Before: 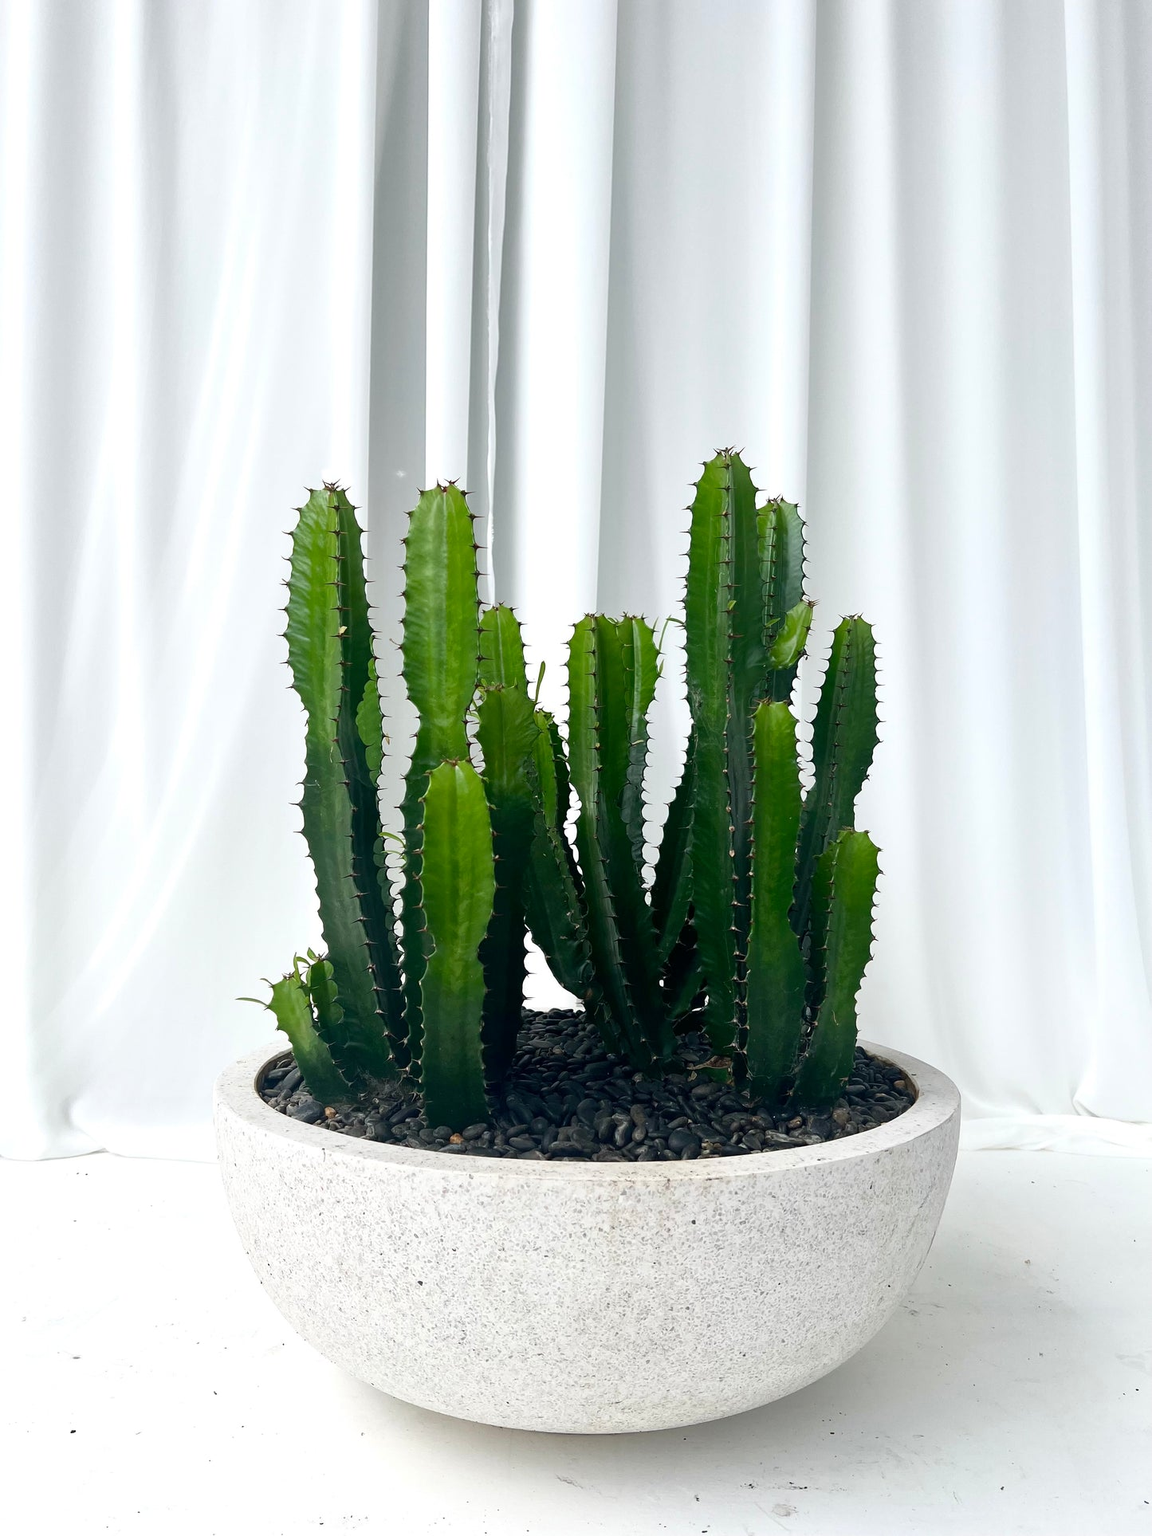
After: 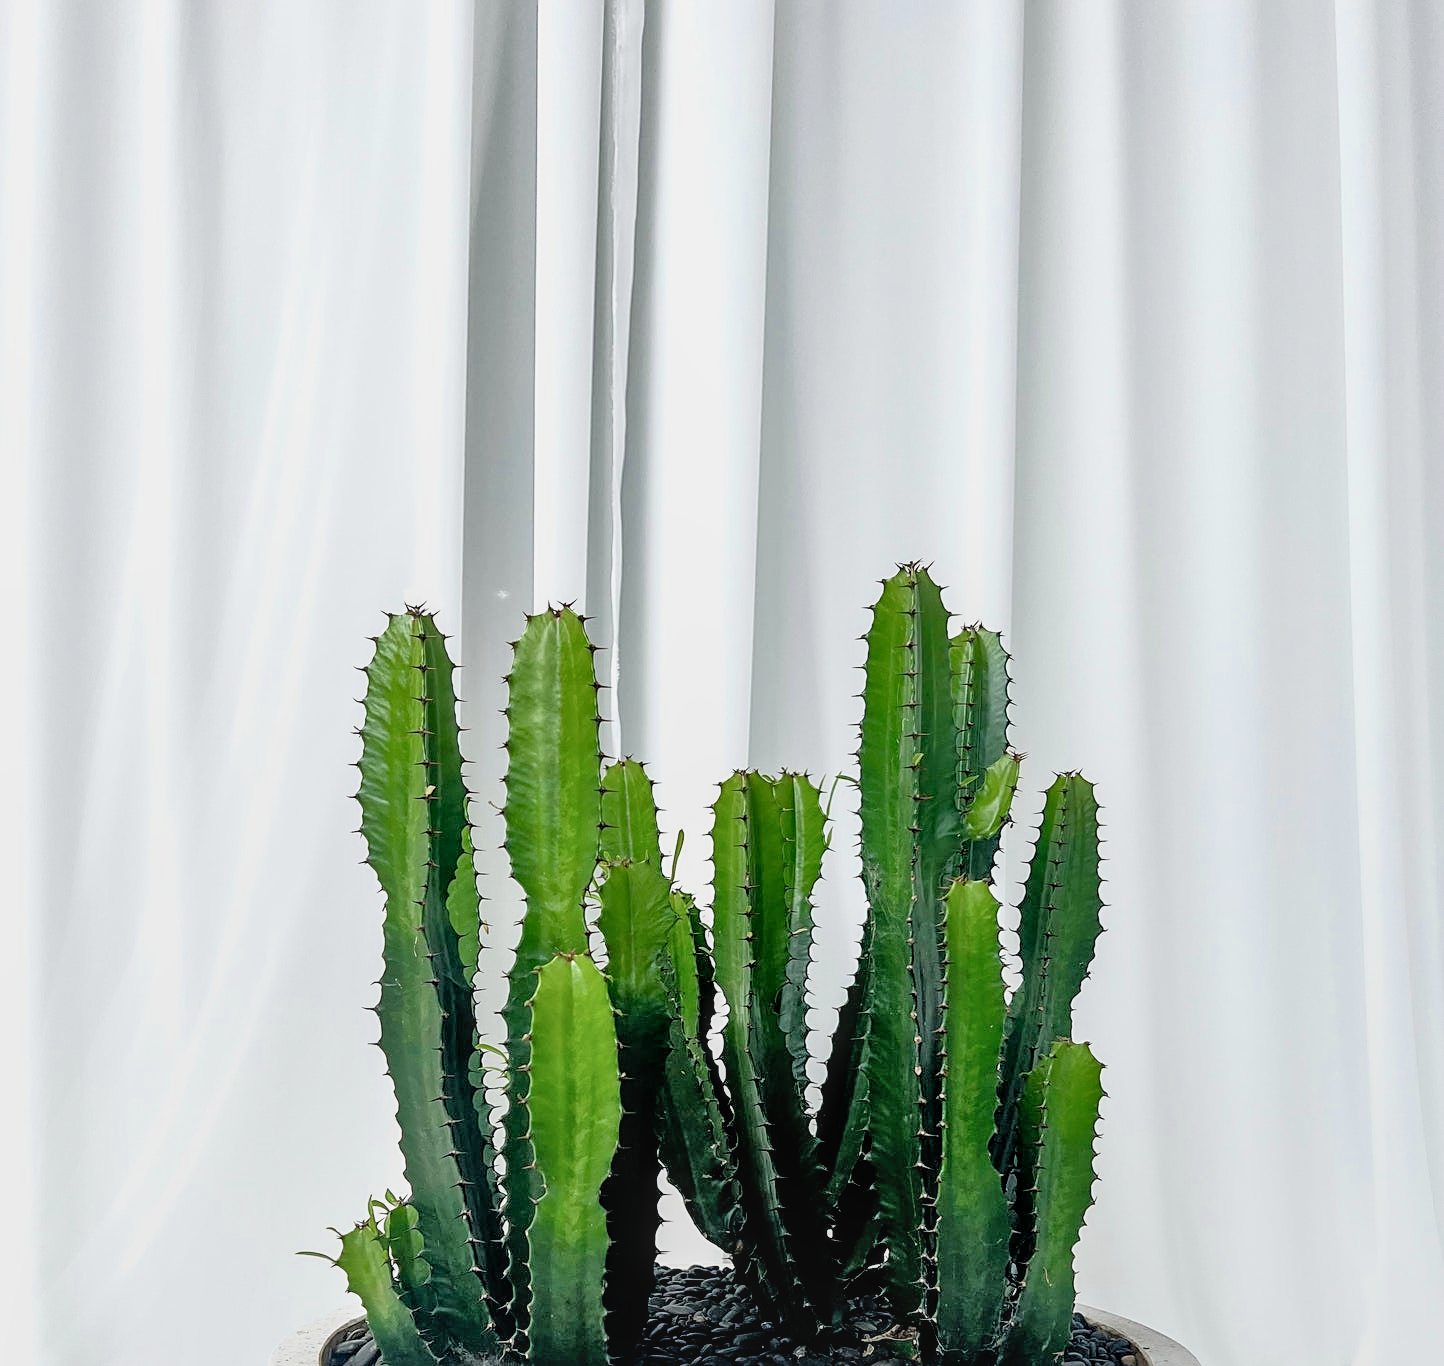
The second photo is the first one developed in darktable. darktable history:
exposure: compensate highlight preservation false
crop: right 0%, bottom 29.085%
filmic rgb: middle gray luminance 12.8%, black relative exposure -10.1 EV, white relative exposure 3.46 EV, target black luminance 0%, hardness 5.79, latitude 45.26%, contrast 1.228, highlights saturation mix 5.53%, shadows ↔ highlights balance 26.4%
local contrast: on, module defaults
sharpen: on, module defaults
tone equalizer: -7 EV 0.153 EV, -6 EV 0.572 EV, -5 EV 1.14 EV, -4 EV 1.31 EV, -3 EV 1.12 EV, -2 EV 0.6 EV, -1 EV 0.166 EV
color zones: curves: ch0 [(0, 0.5) (0.143, 0.52) (0.286, 0.5) (0.429, 0.5) (0.571, 0.5) (0.714, 0.5) (0.857, 0.5) (1, 0.5)]; ch1 [(0, 0.489) (0.155, 0.45) (0.286, 0.466) (0.429, 0.5) (0.571, 0.5) (0.714, 0.5) (0.857, 0.5) (1, 0.489)]
